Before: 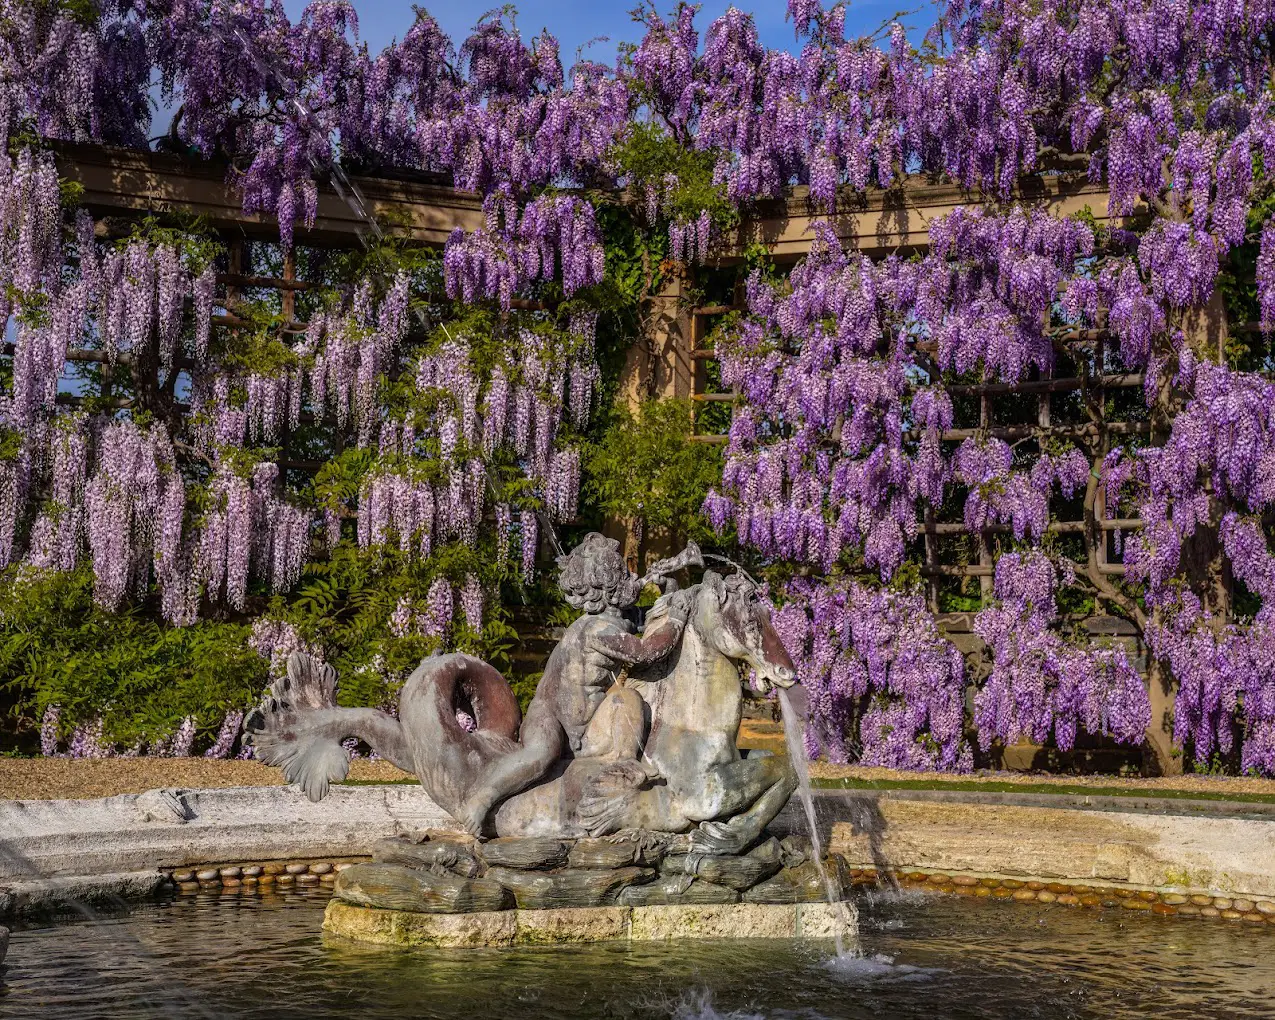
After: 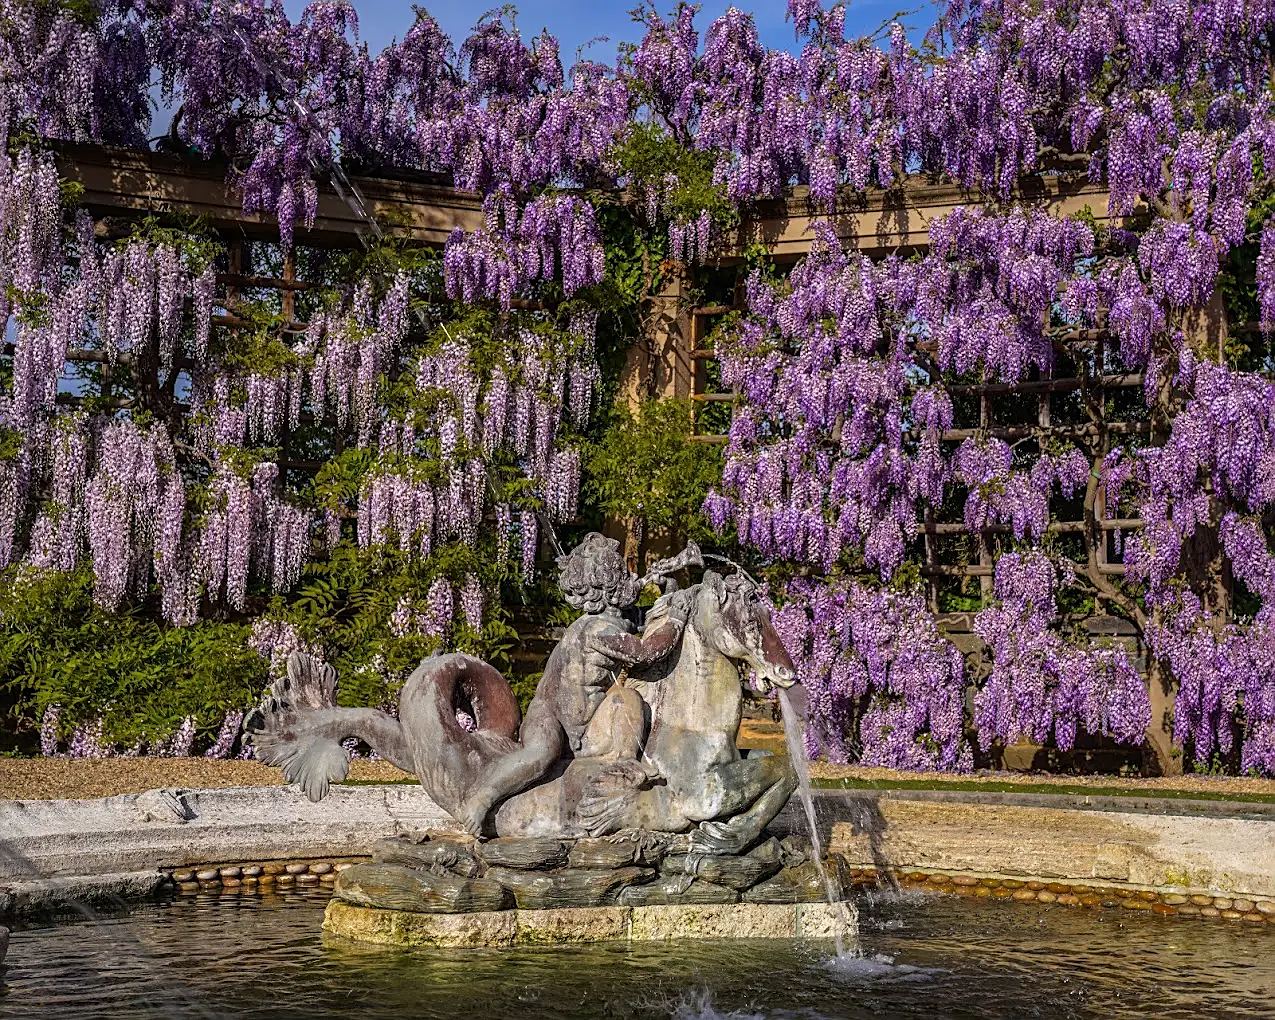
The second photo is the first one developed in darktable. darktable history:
sharpen: on, module defaults
color zones: curves: ch0 [(0.25, 0.5) (0.423, 0.5) (0.443, 0.5) (0.521, 0.756) (0.568, 0.5) (0.576, 0.5) (0.75, 0.5)]; ch1 [(0.25, 0.5) (0.423, 0.5) (0.443, 0.5) (0.539, 0.873) (0.624, 0.565) (0.631, 0.5) (0.75, 0.5)]
